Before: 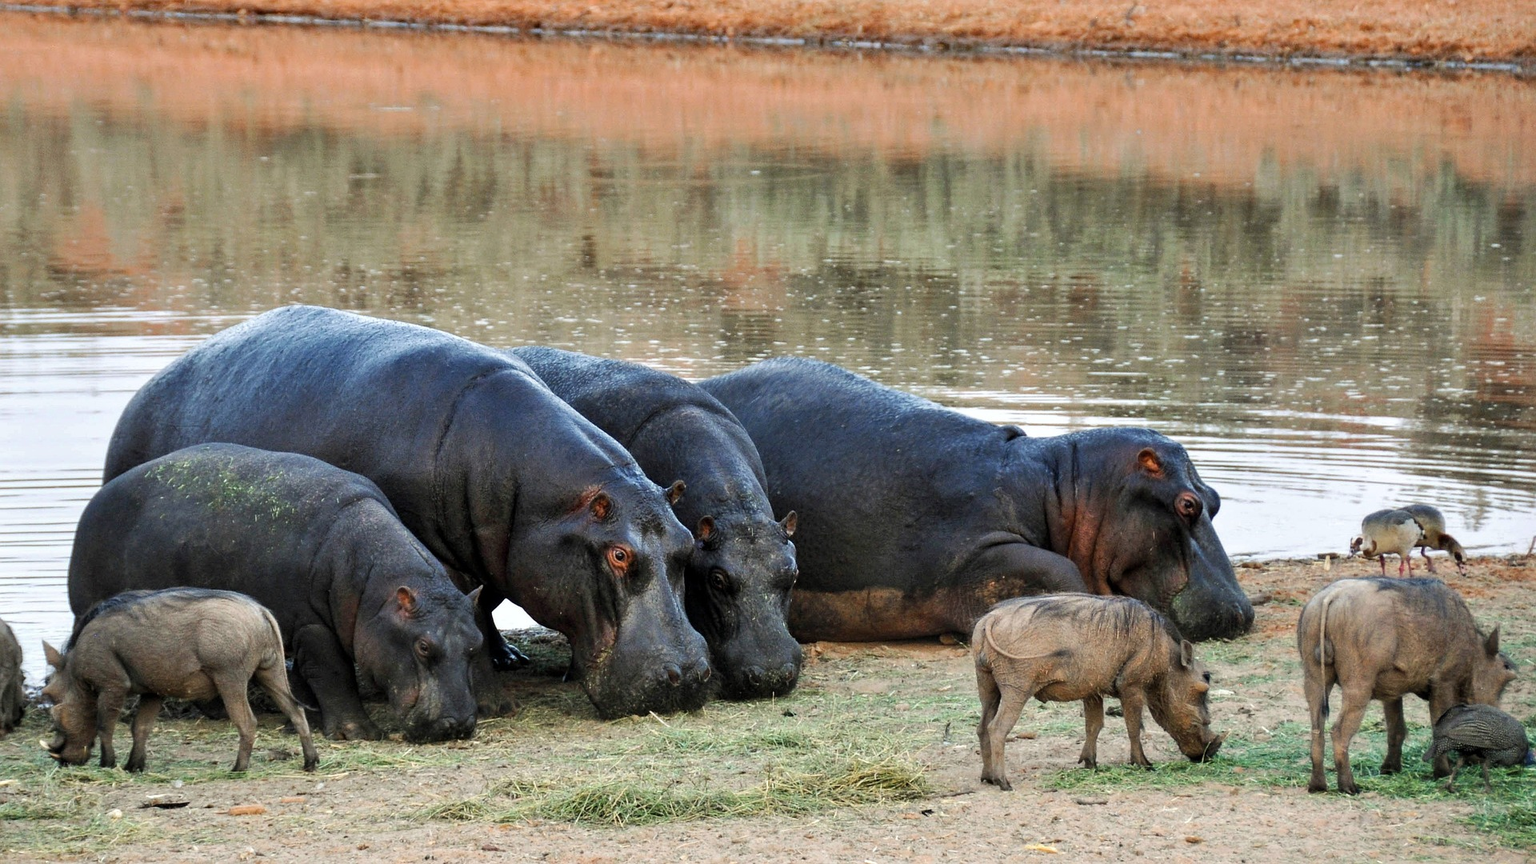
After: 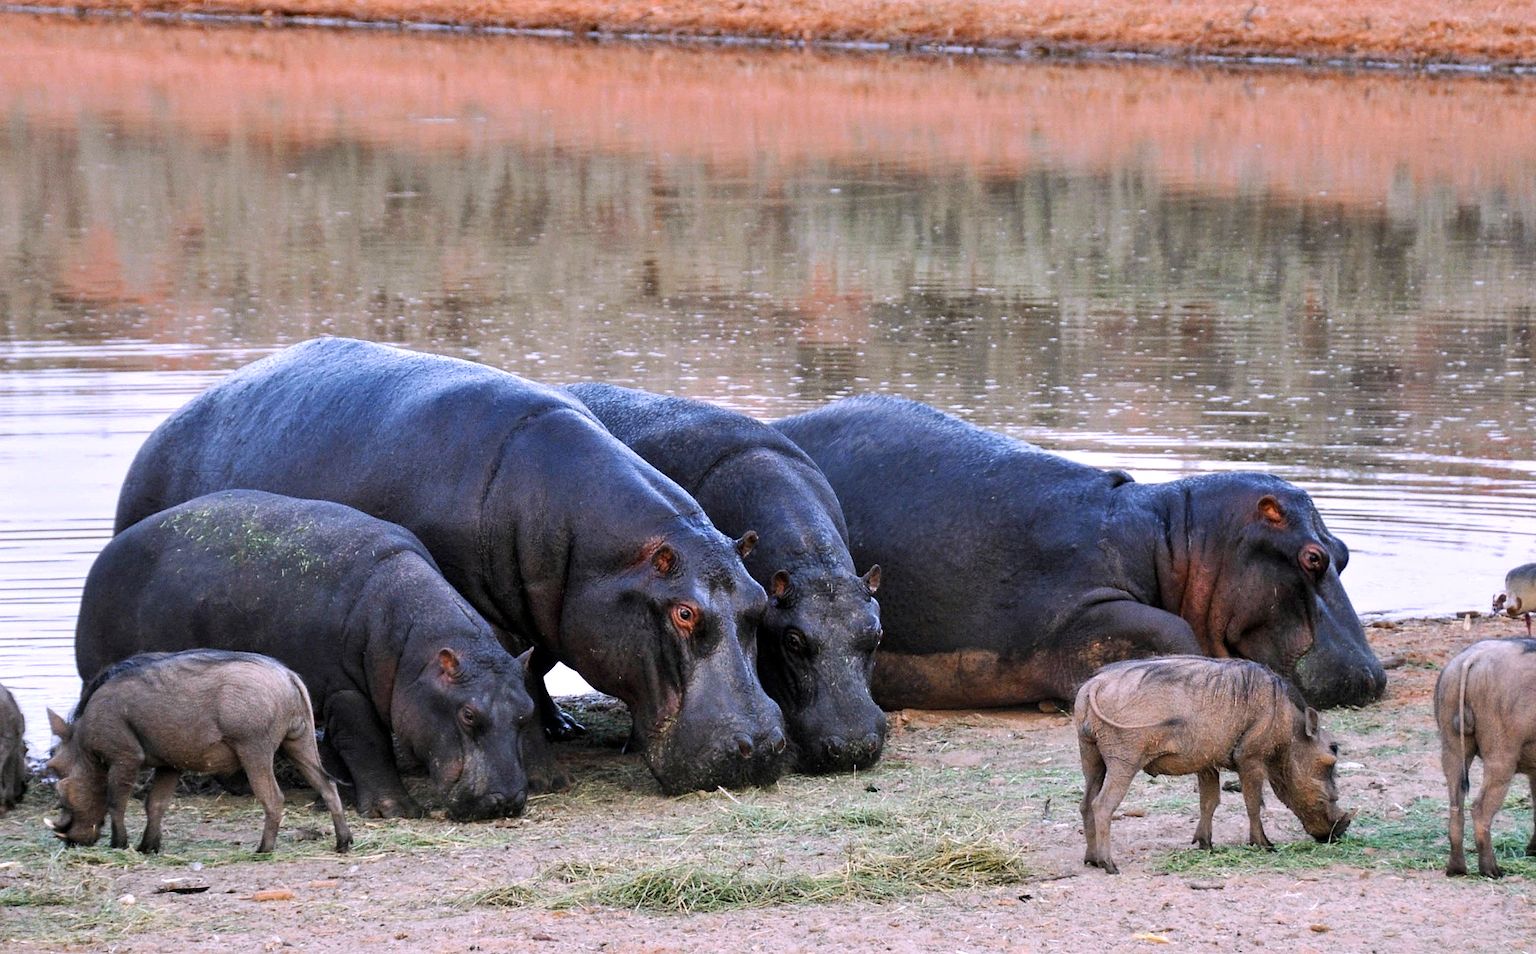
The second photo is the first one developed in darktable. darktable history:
white balance: red 1.042, blue 1.17
crop: right 9.509%, bottom 0.031%
